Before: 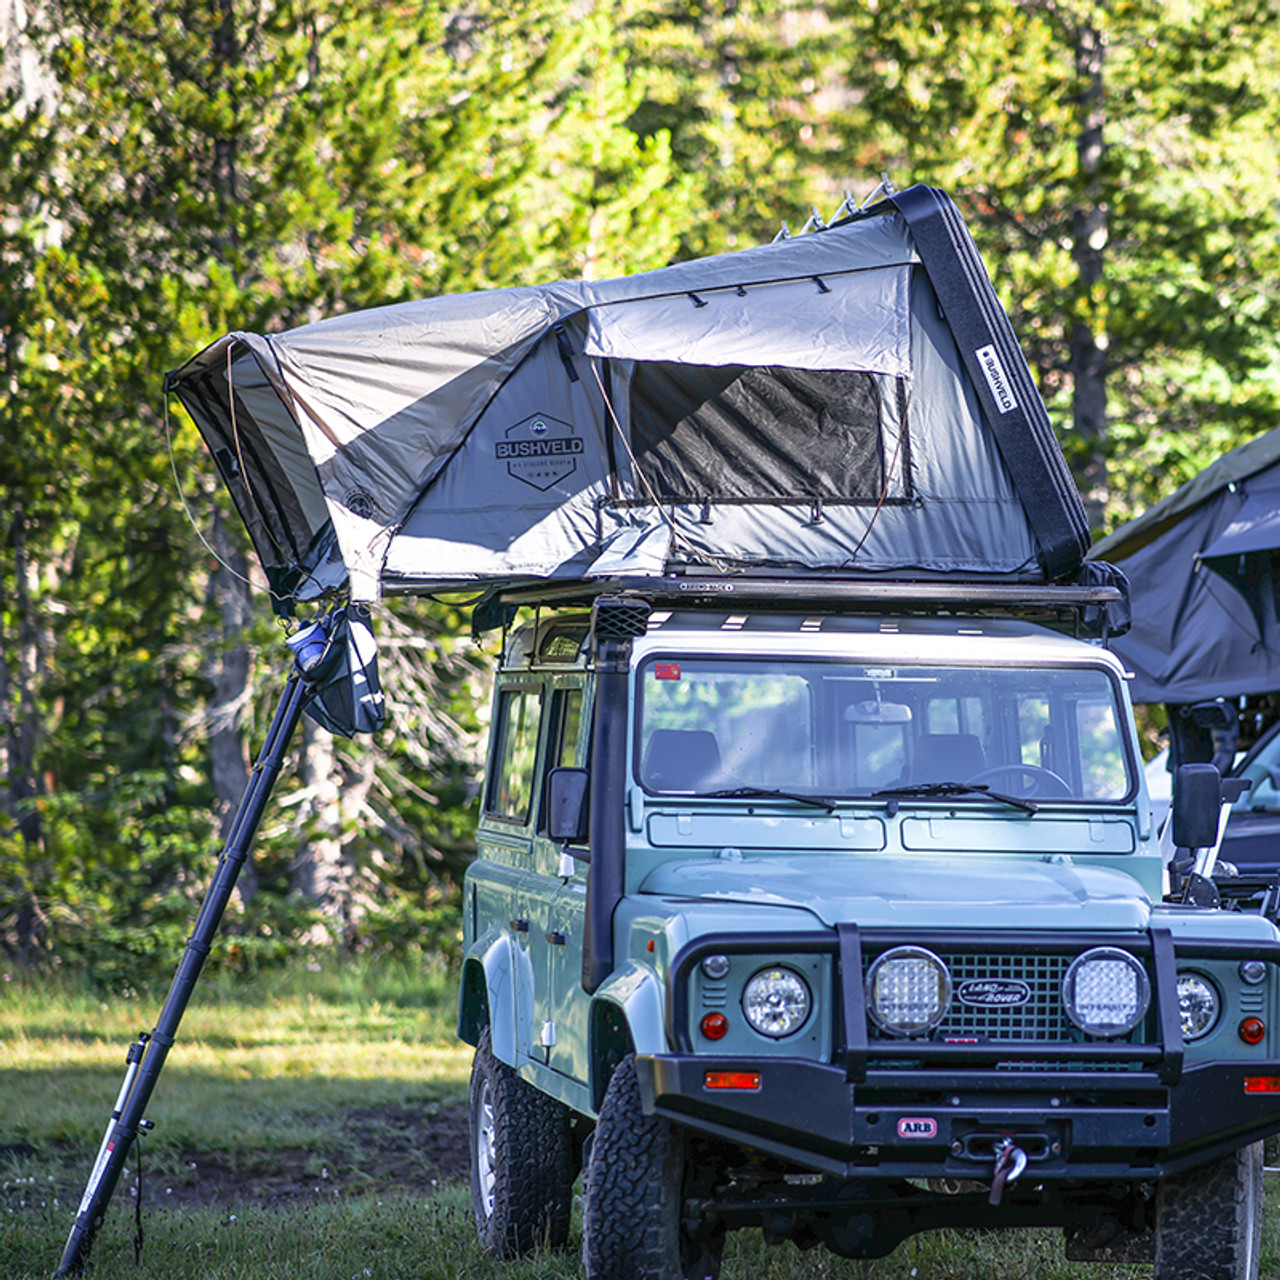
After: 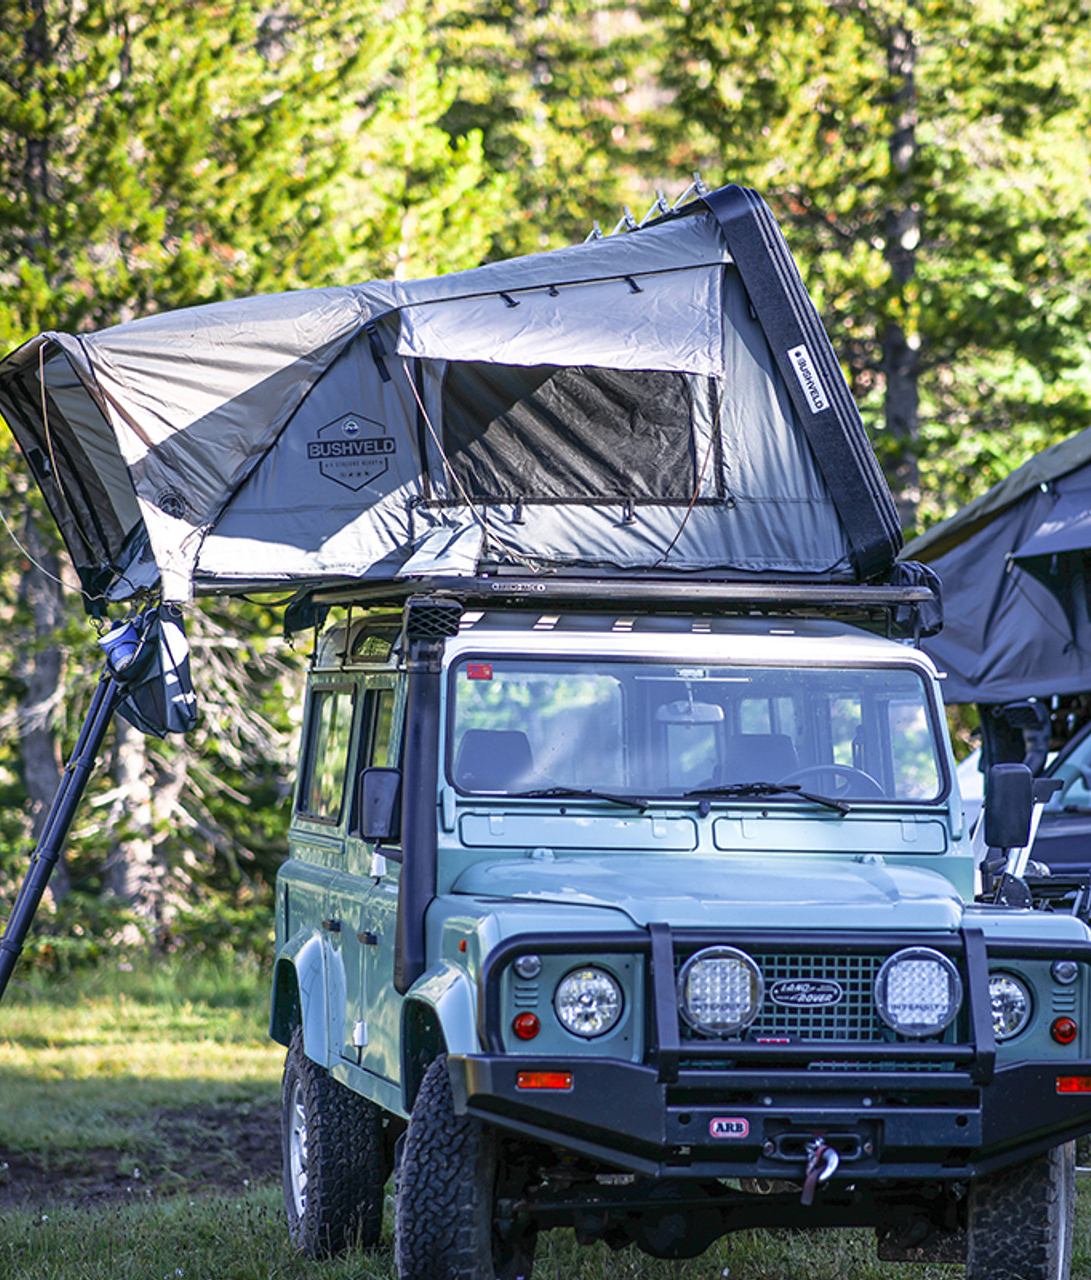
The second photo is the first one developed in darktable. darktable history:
crop and rotate: left 14.747%
